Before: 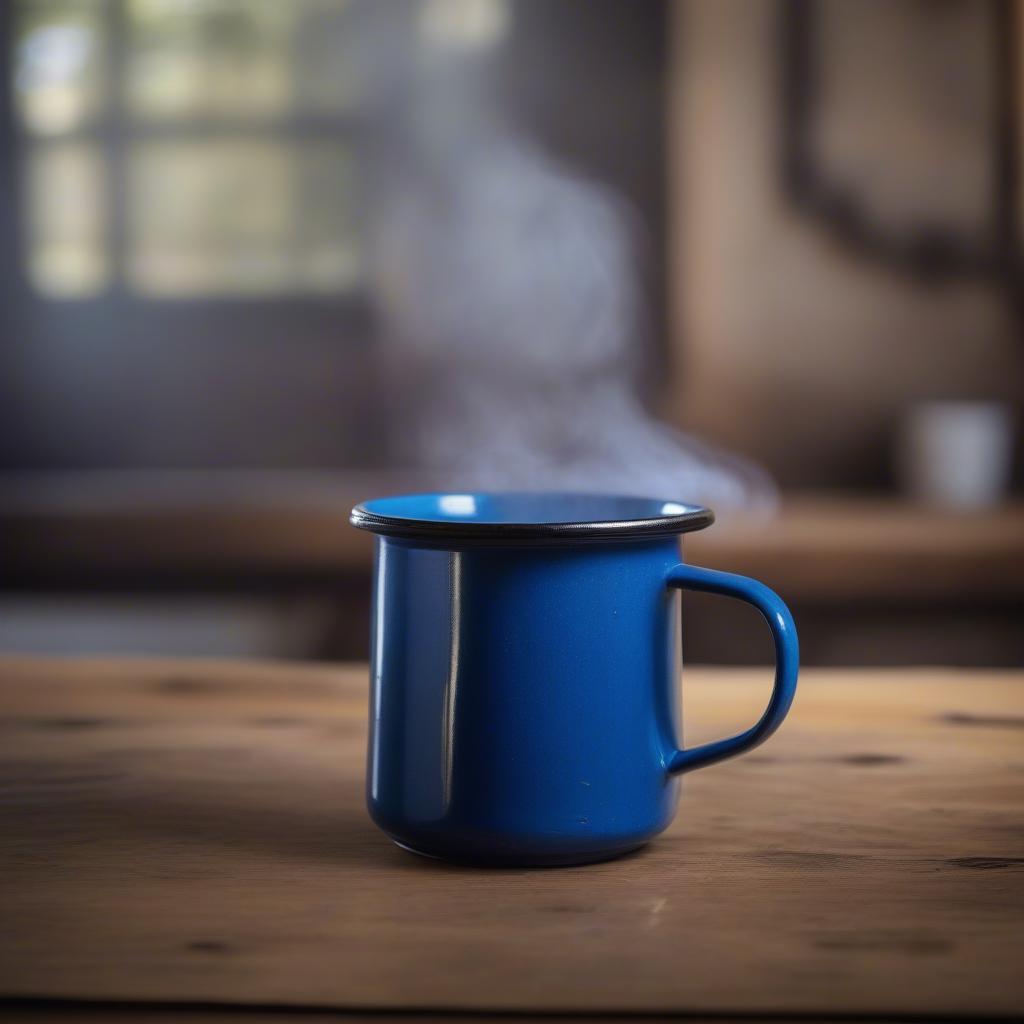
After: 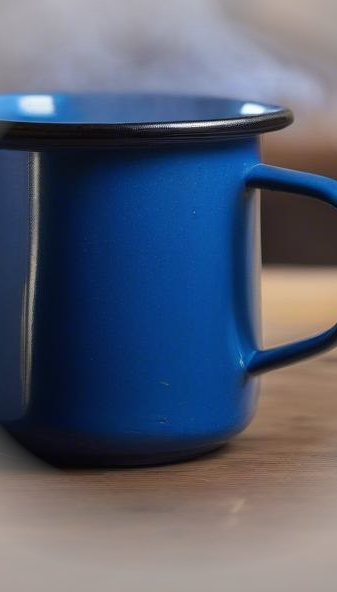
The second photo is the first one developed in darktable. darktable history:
vignetting: fall-off start 69.27%, fall-off radius 29.59%, brightness 0.285, saturation -0.003, center (-0.031, -0.049), width/height ratio 0.988, shape 0.838
crop: left 41.13%, top 39.127%, right 25.959%, bottom 3.046%
